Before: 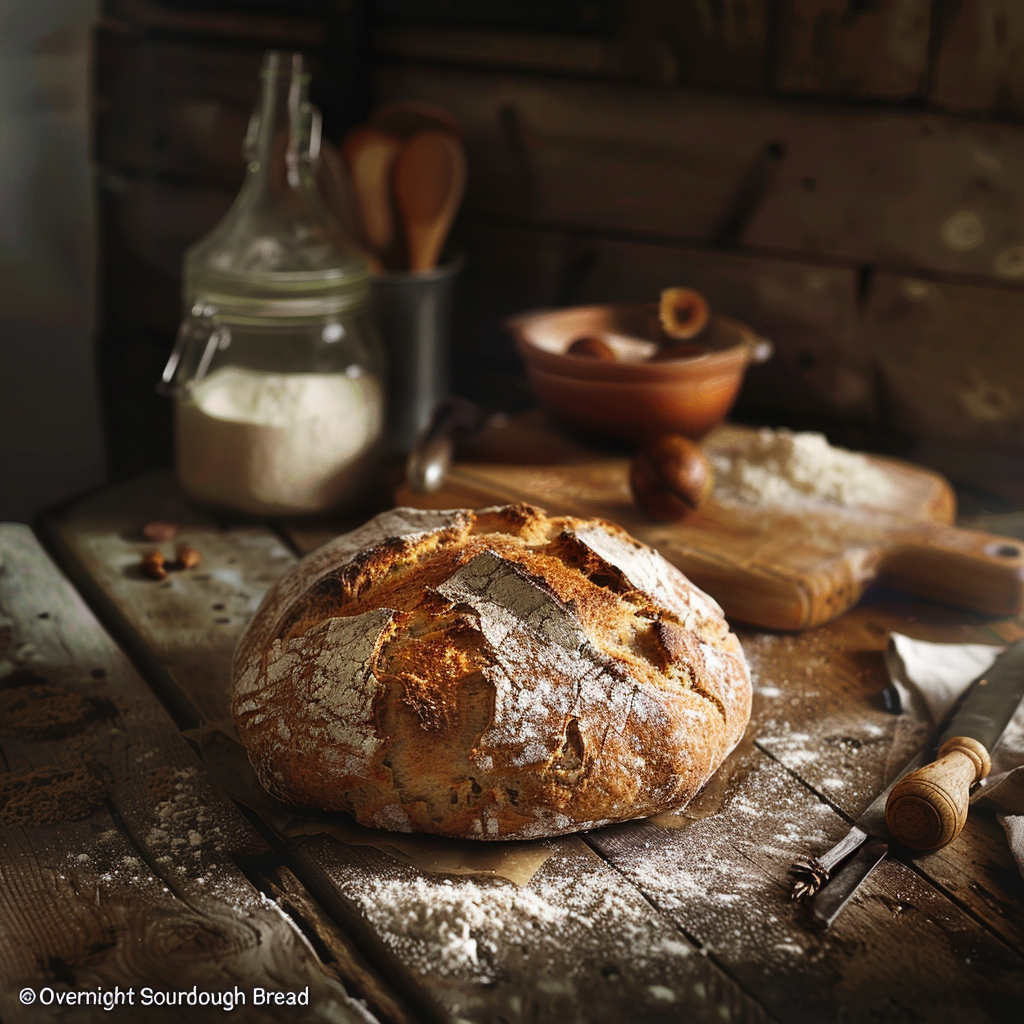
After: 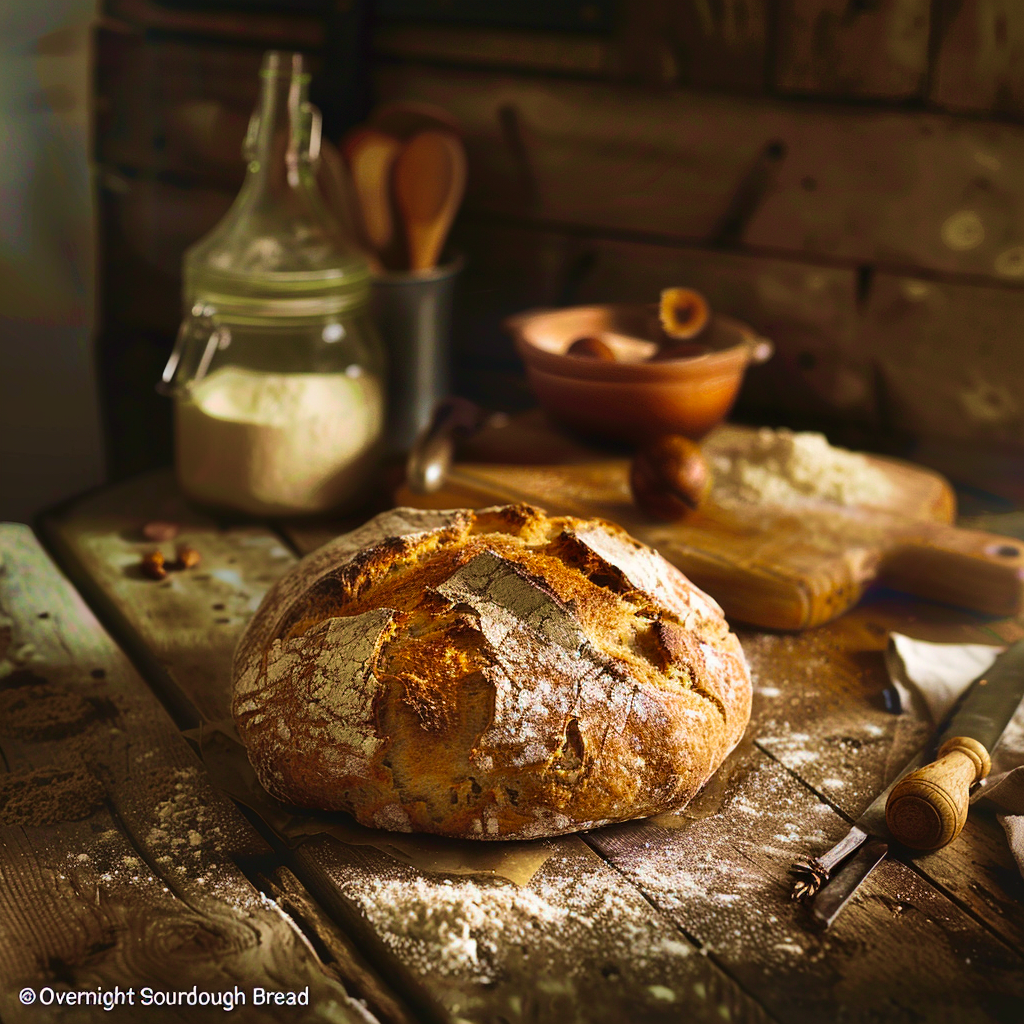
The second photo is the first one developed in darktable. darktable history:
shadows and highlights: shadows 40, highlights -54, highlights color adjustment 46%, low approximation 0.01, soften with gaussian
velvia: strength 74%
color balance rgb: perceptual saturation grading › global saturation 20%, global vibrance 20%
